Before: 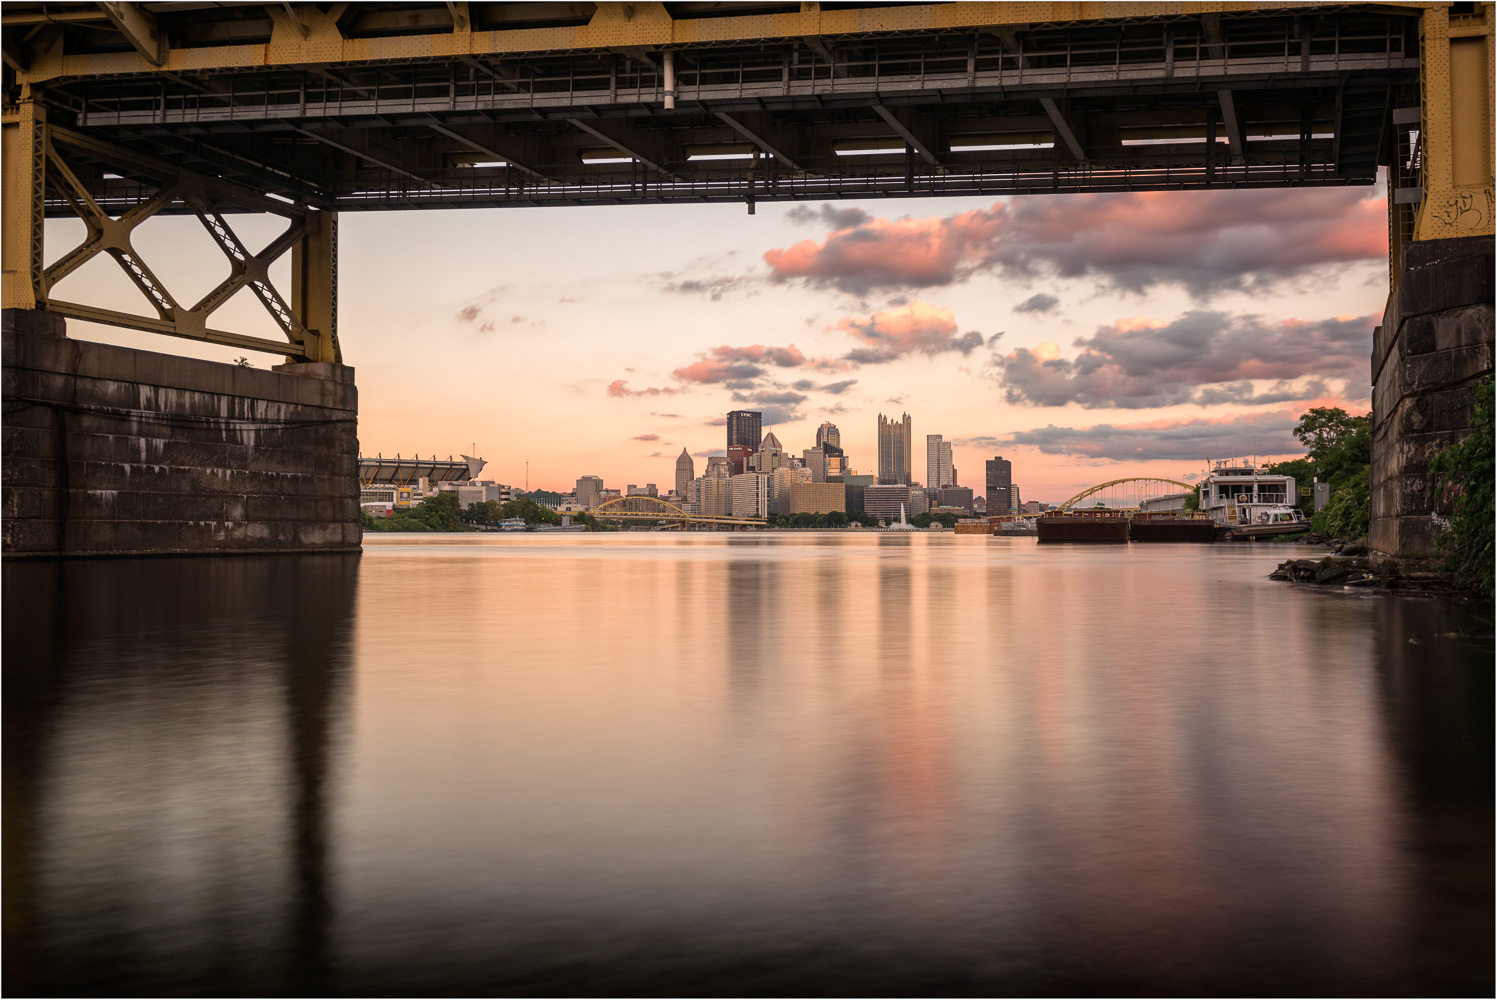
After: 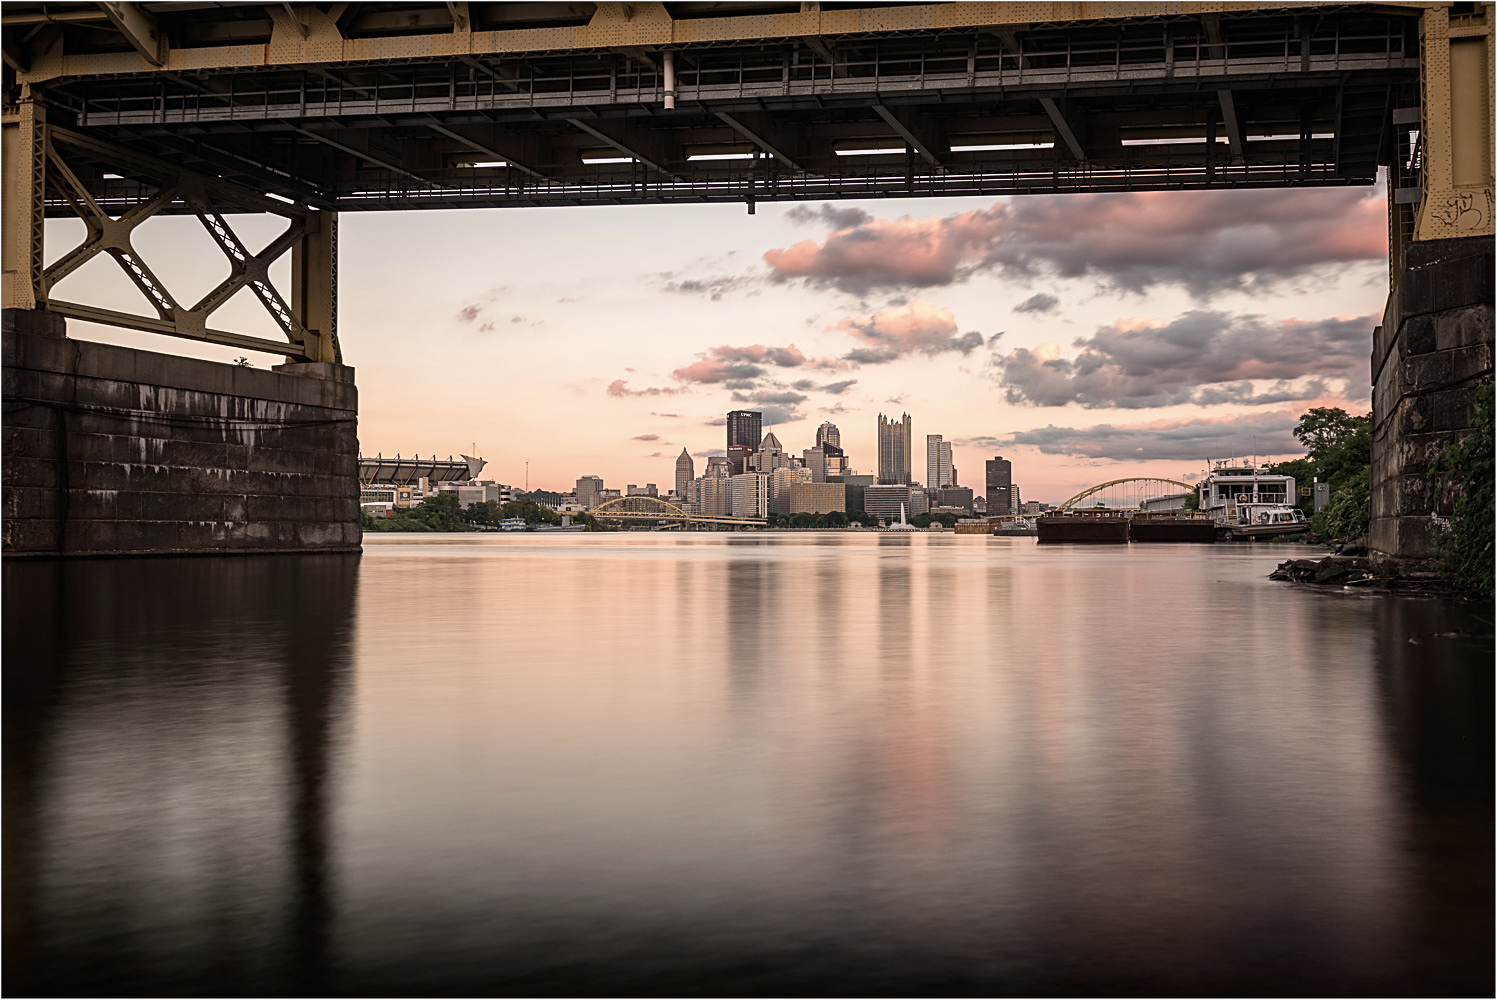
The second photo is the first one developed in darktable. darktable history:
sharpen: on, module defaults
contrast brightness saturation: contrast 0.1, saturation -0.3
